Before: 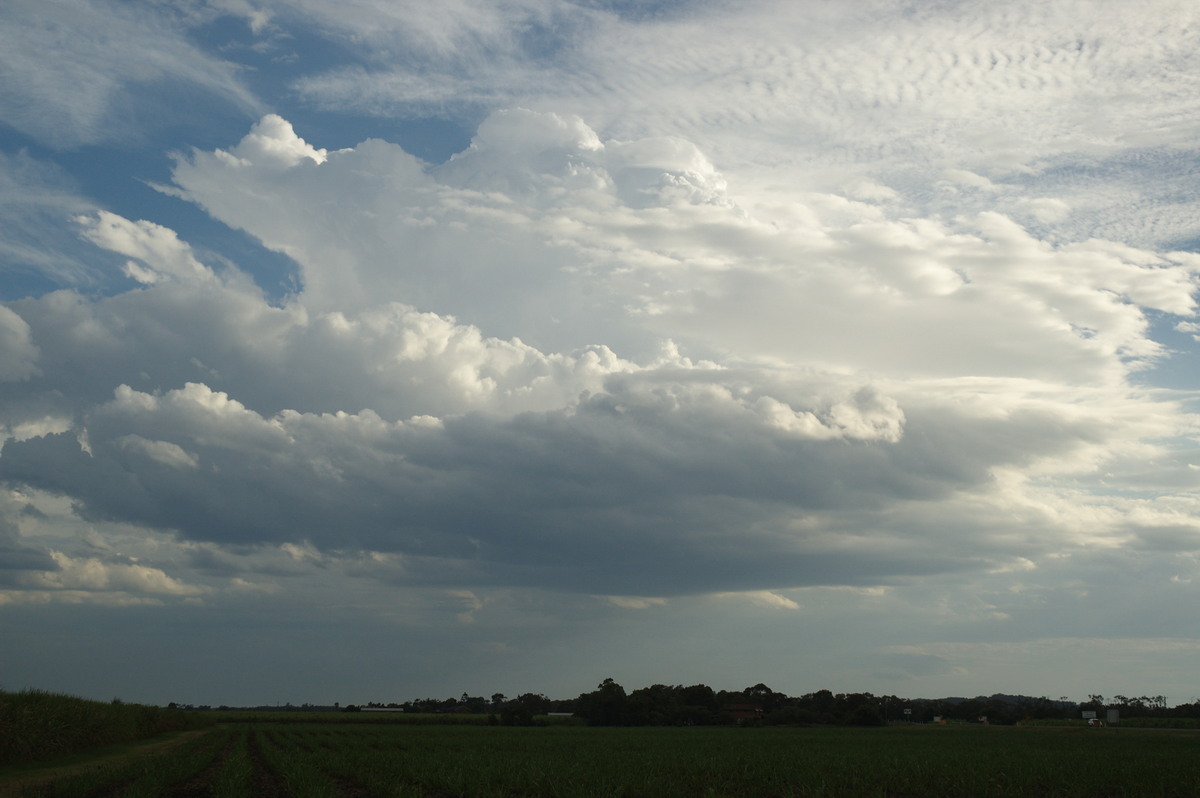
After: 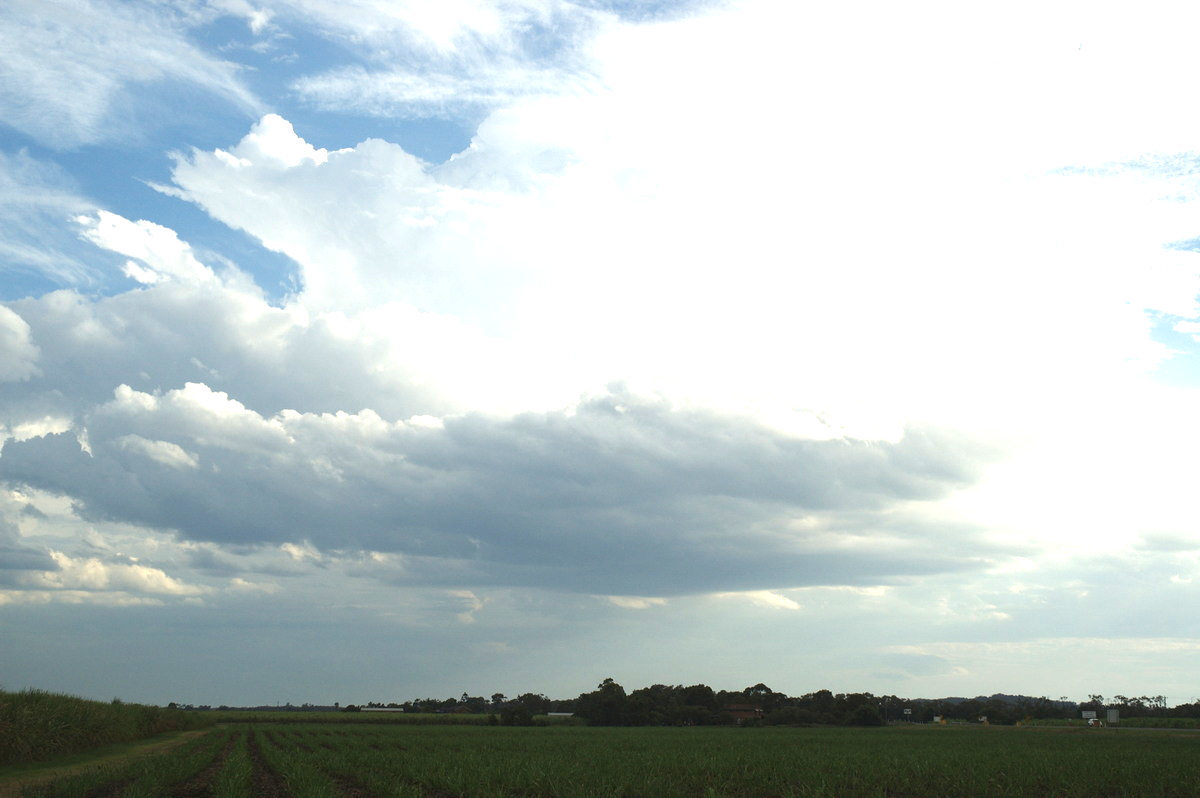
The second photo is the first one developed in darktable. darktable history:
exposure: black level correction 0, exposure 1.46 EV, compensate highlight preservation false
